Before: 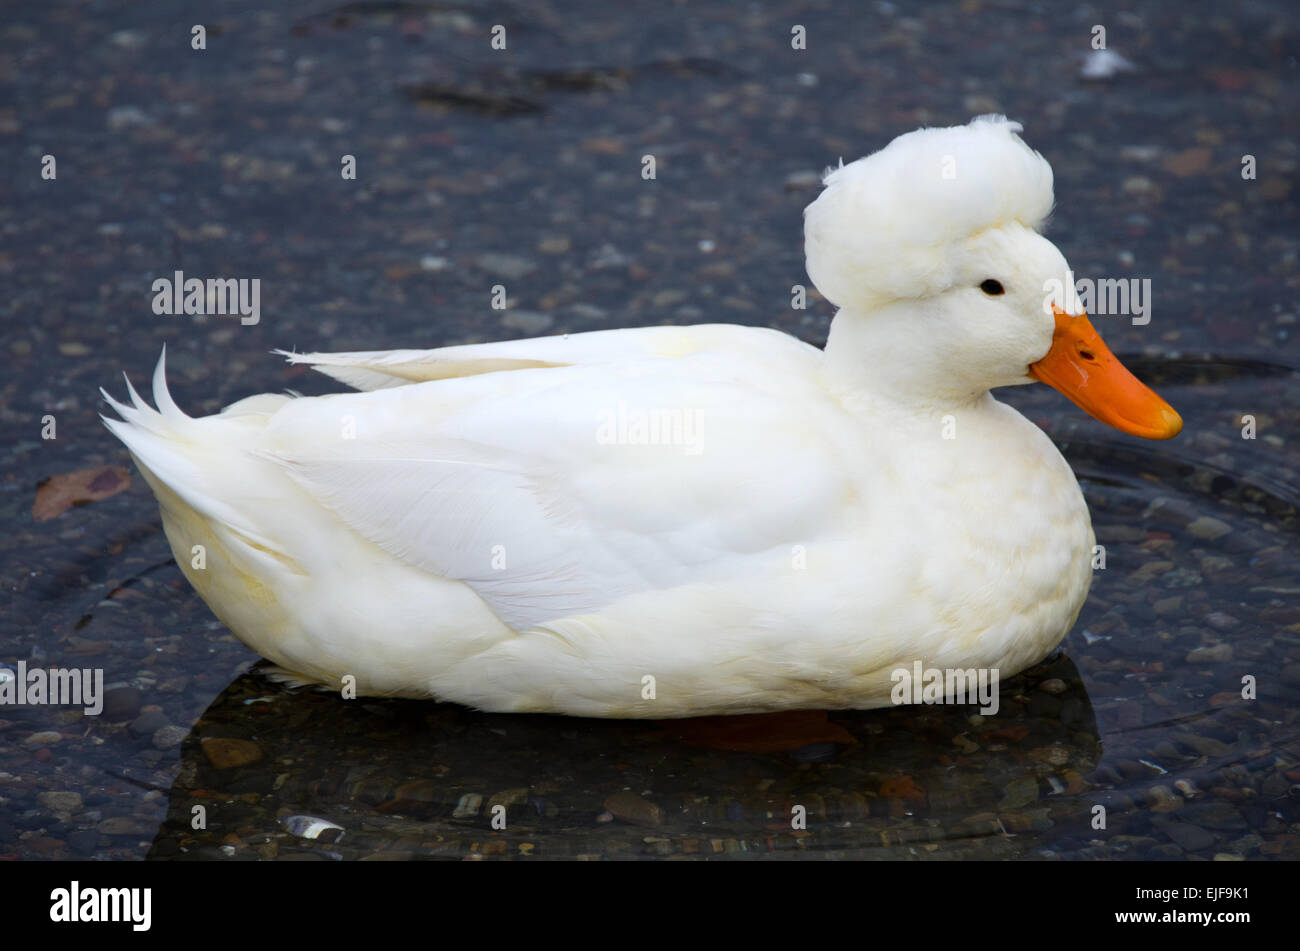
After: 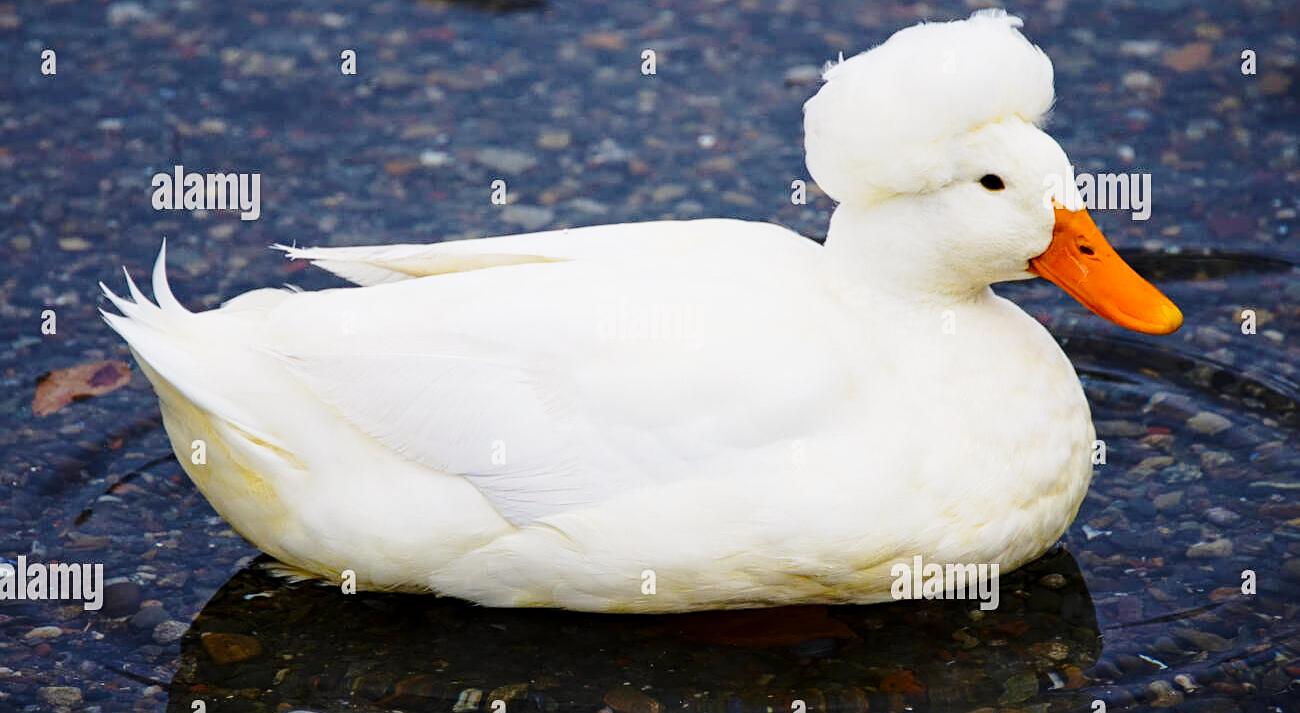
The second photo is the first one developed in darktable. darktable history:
crop: top 11.045%, bottom 13.946%
contrast equalizer: y [[0.502, 0.505, 0.512, 0.529, 0.564, 0.588], [0.5 ×6], [0.502, 0.505, 0.512, 0.529, 0.564, 0.588], [0, 0.001, 0.001, 0.004, 0.008, 0.011], [0, 0.001, 0.001, 0.004, 0.008, 0.011]]
color balance rgb: highlights gain › luminance 7.414%, highlights gain › chroma 0.922%, highlights gain › hue 49.44°, perceptual saturation grading › global saturation 14.878%
shadows and highlights: shadows -20.33, white point adjustment -2.16, highlights -34.9
base curve: curves: ch0 [(0, 0) (0.028, 0.03) (0.121, 0.232) (0.46, 0.748) (0.859, 0.968) (1, 1)], preserve colors none
sharpen: amount 0.201
